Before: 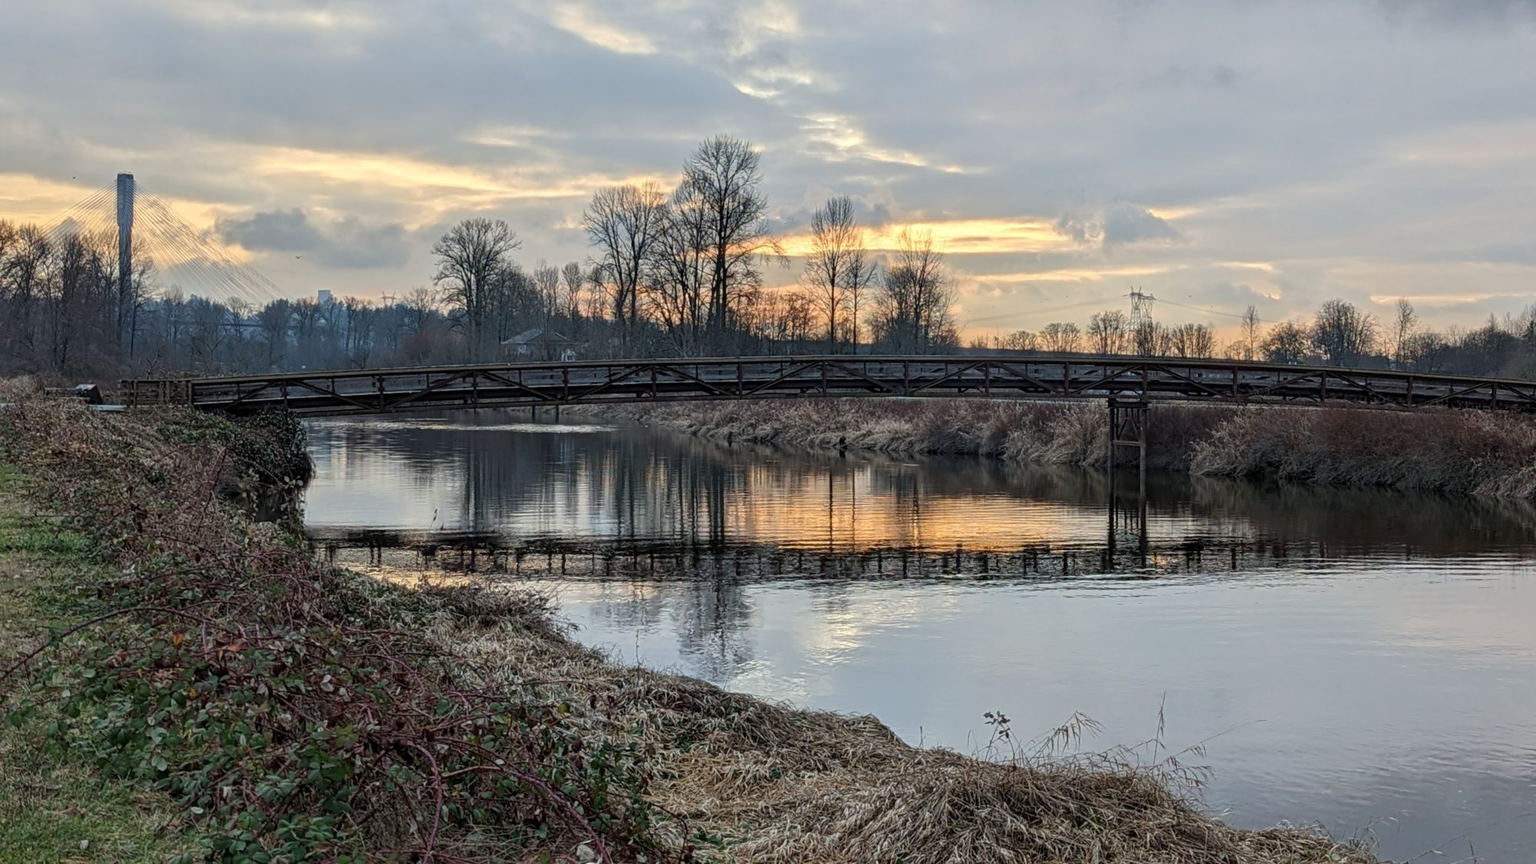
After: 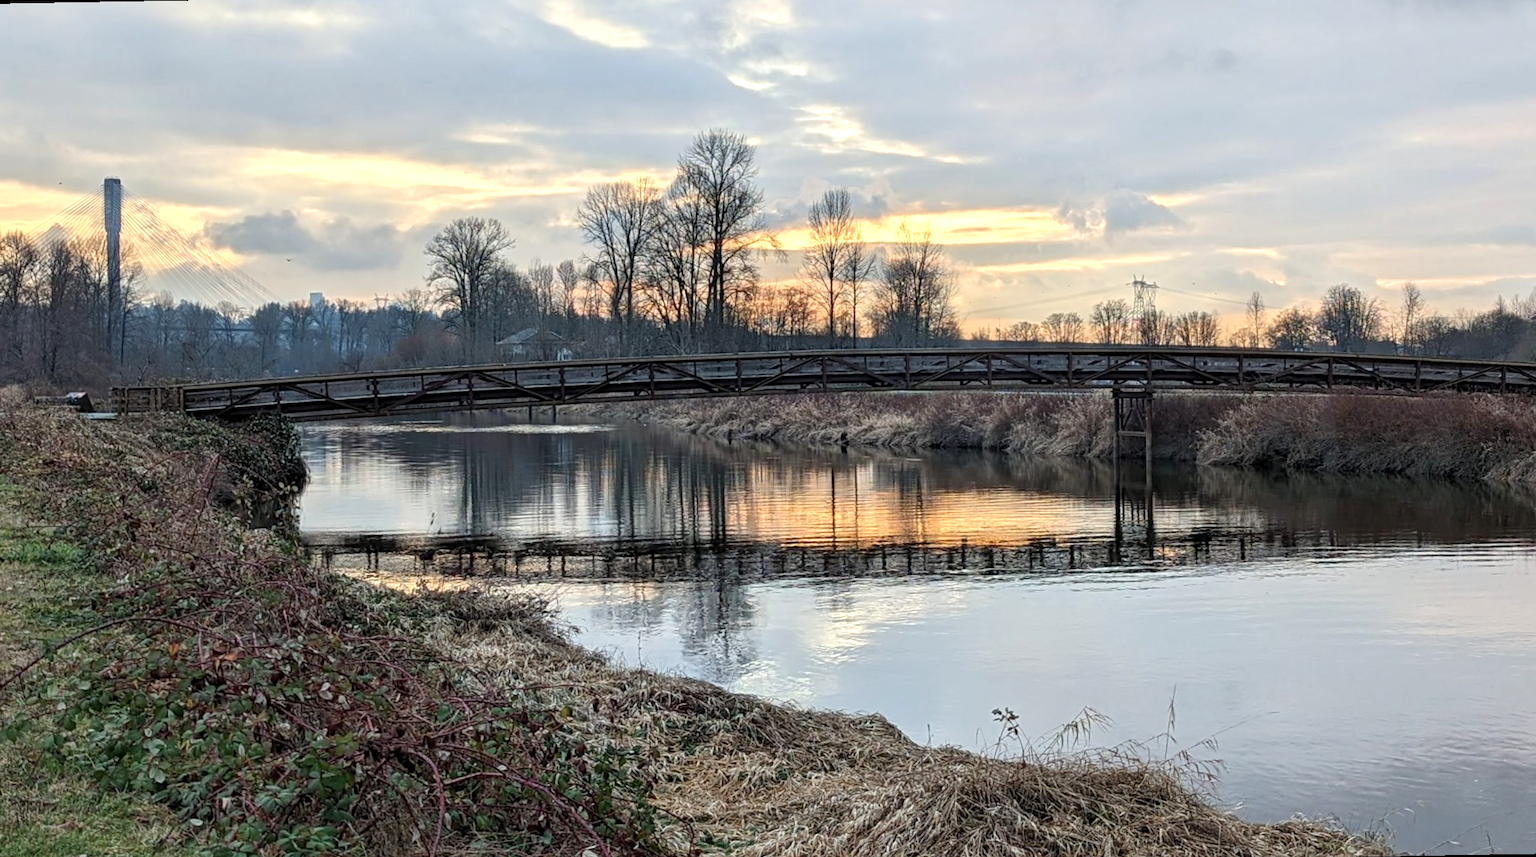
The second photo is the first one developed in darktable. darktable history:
rotate and perspective: rotation -1°, crop left 0.011, crop right 0.989, crop top 0.025, crop bottom 0.975
exposure: black level correction 0.001, exposure 0.5 EV, compensate exposure bias true, compensate highlight preservation false
